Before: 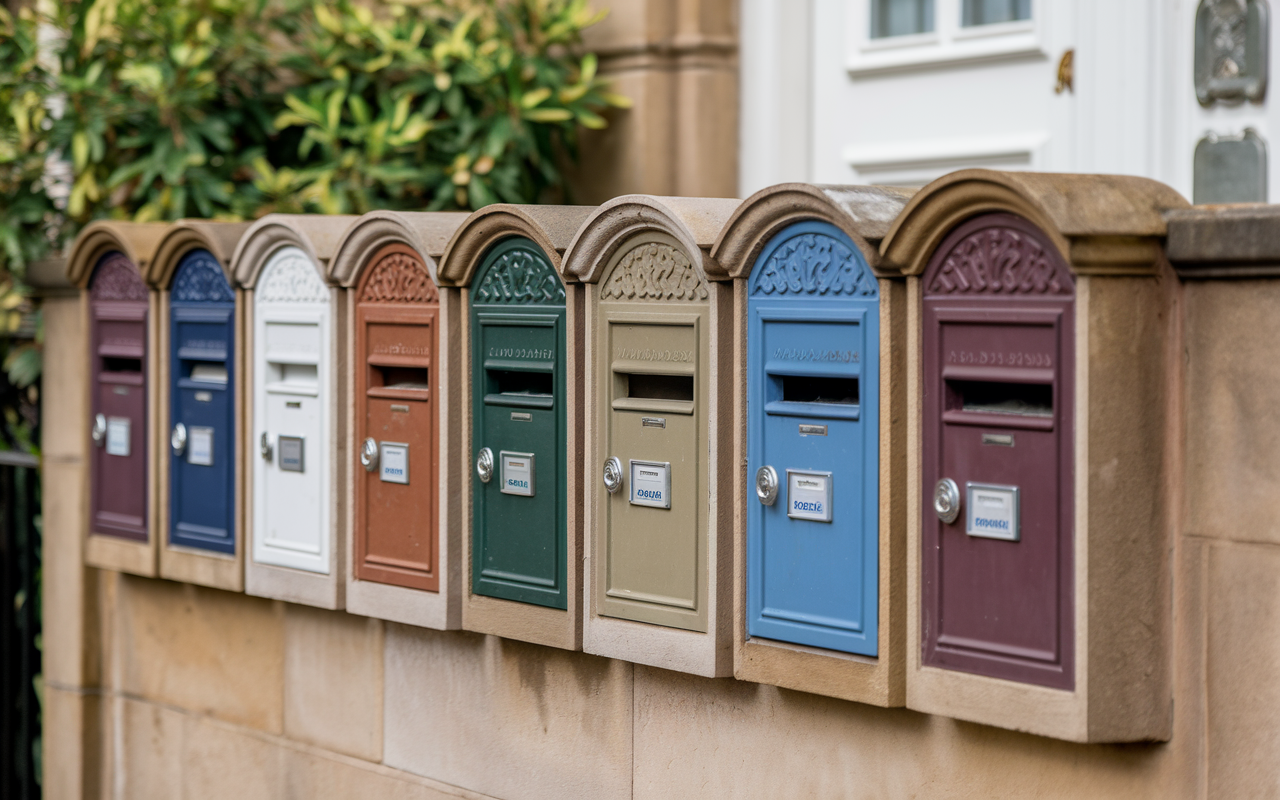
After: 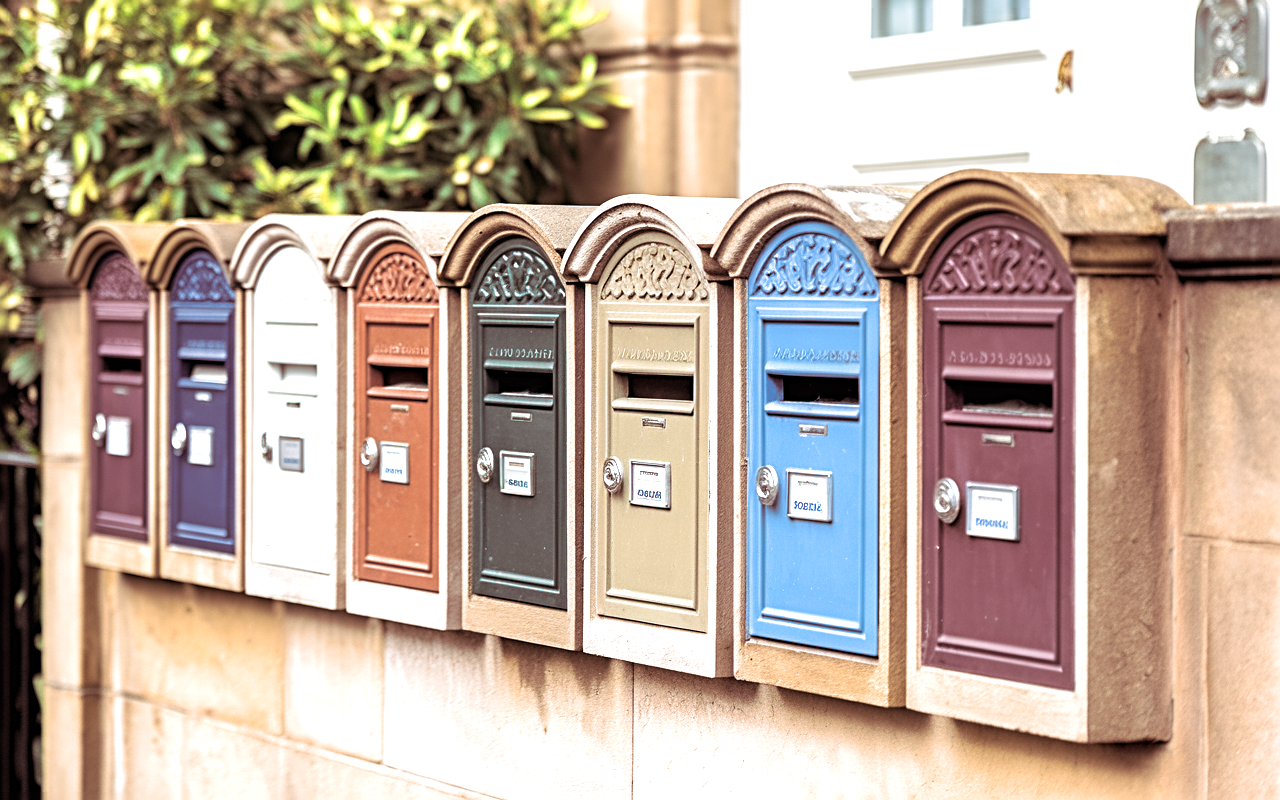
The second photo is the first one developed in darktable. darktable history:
sharpen: radius 3.119
split-toning: shadows › saturation 0.41, highlights › saturation 0, compress 33.55%
exposure: black level correction 0, exposure 1.2 EV, compensate exposure bias true, compensate highlight preservation false
